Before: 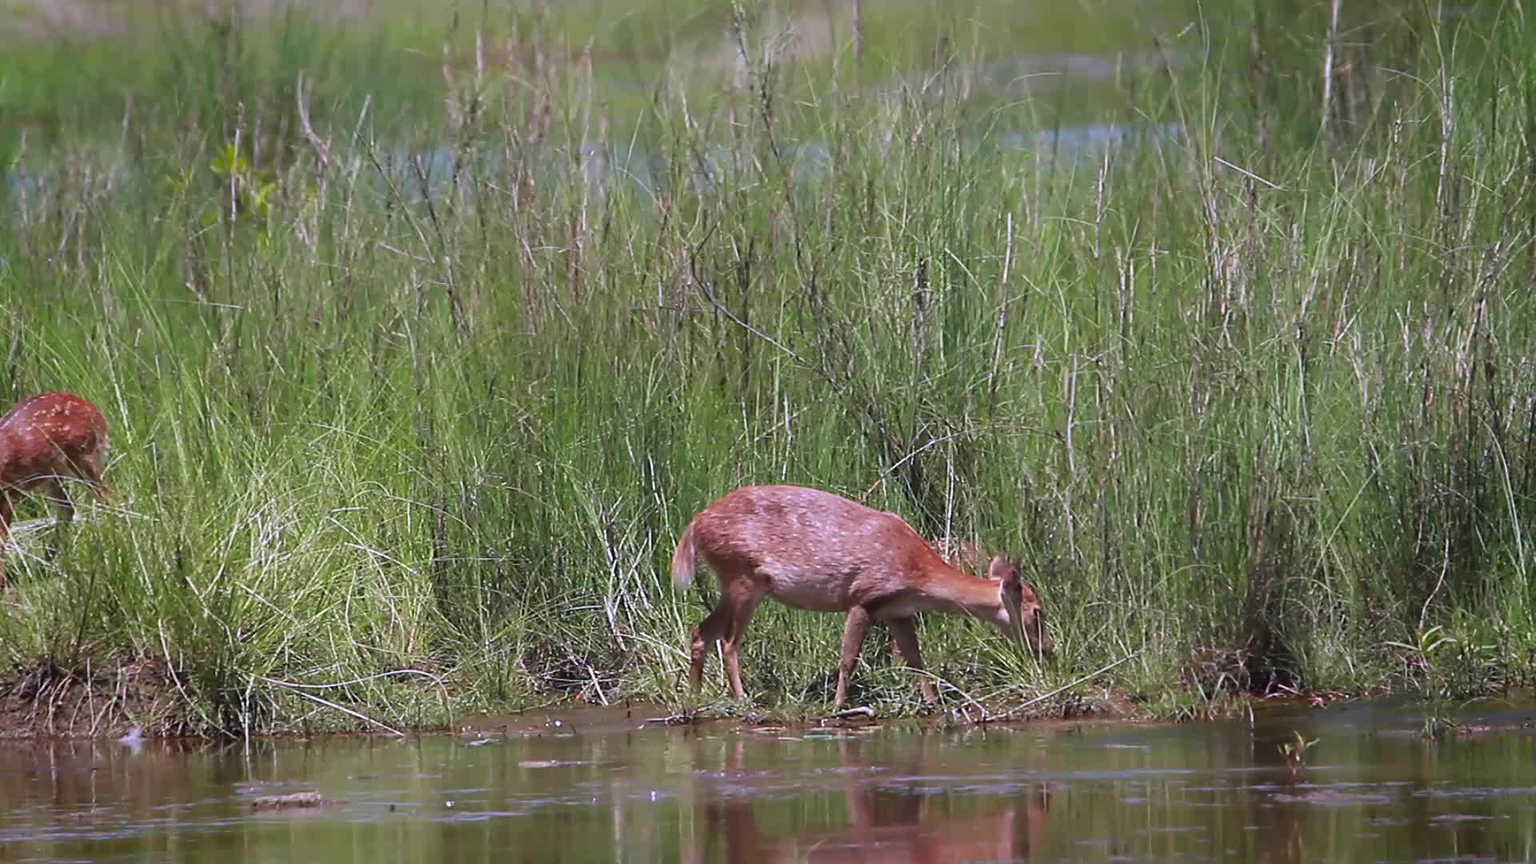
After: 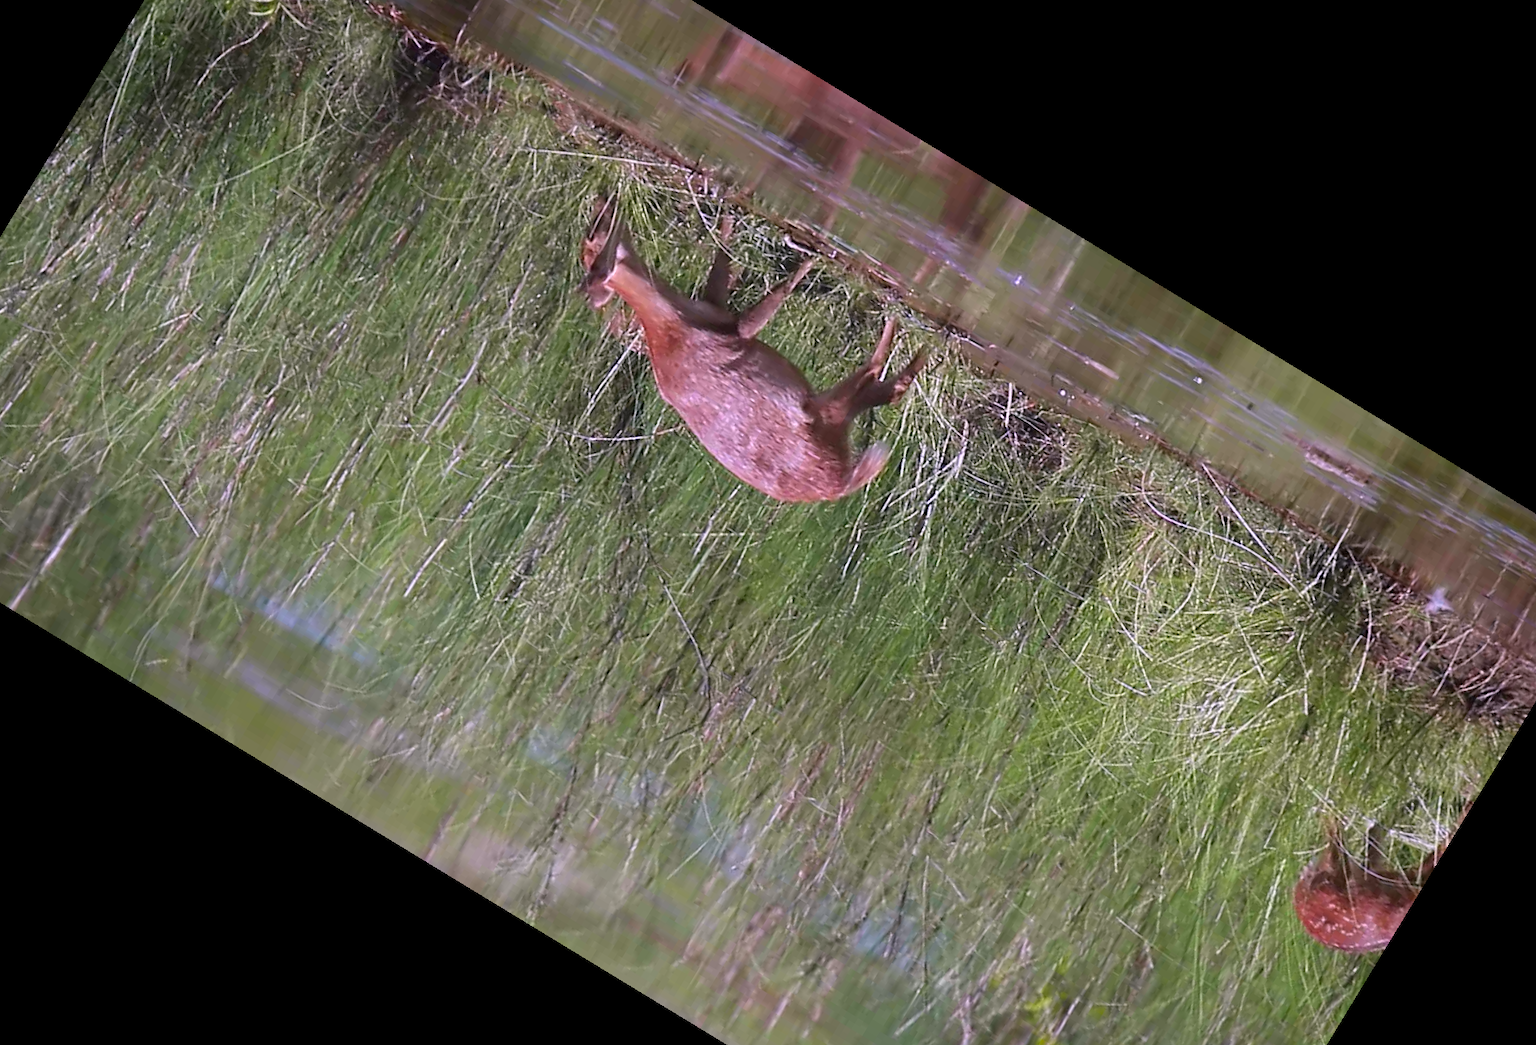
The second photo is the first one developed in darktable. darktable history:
crop and rotate: angle 148.68°, left 9.111%, top 15.603%, right 4.588%, bottom 17.041%
white balance: red 1.05, blue 1.072
